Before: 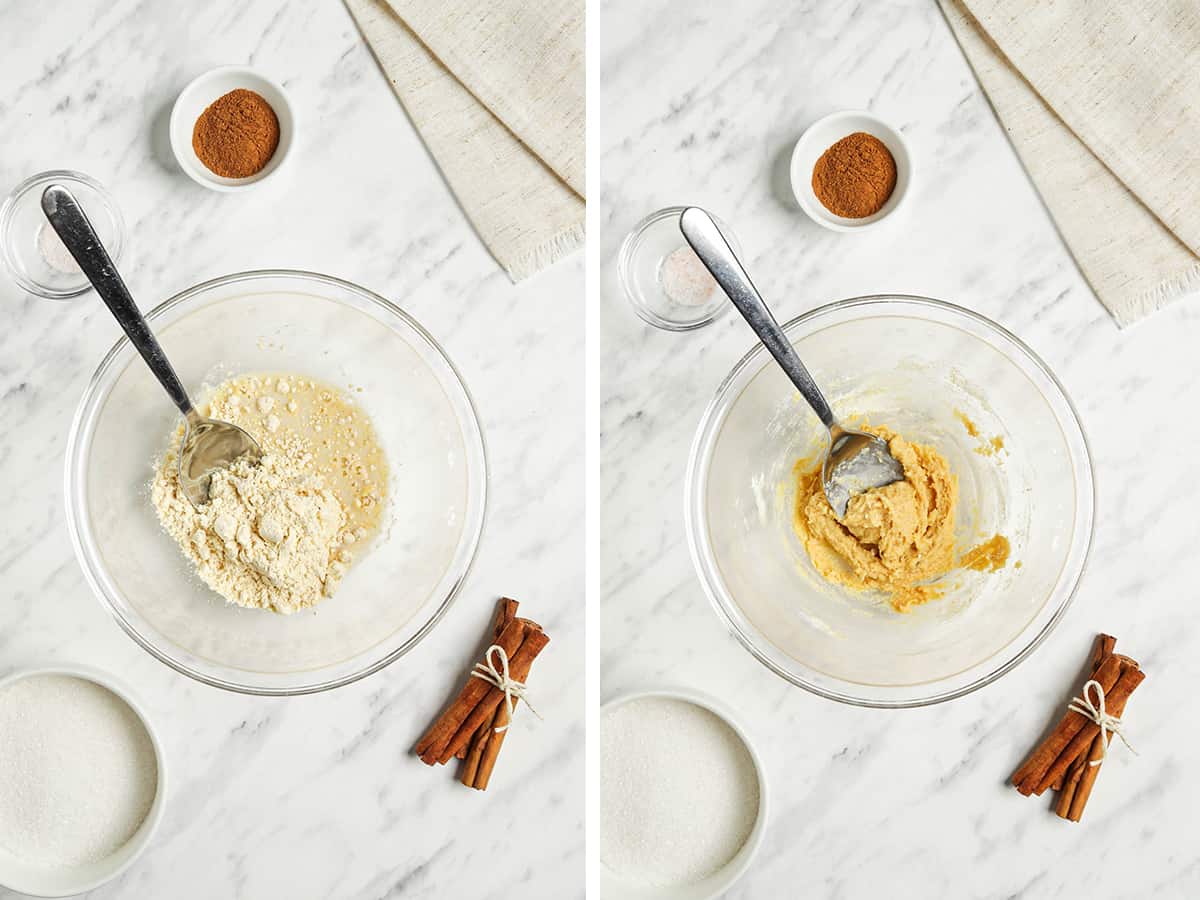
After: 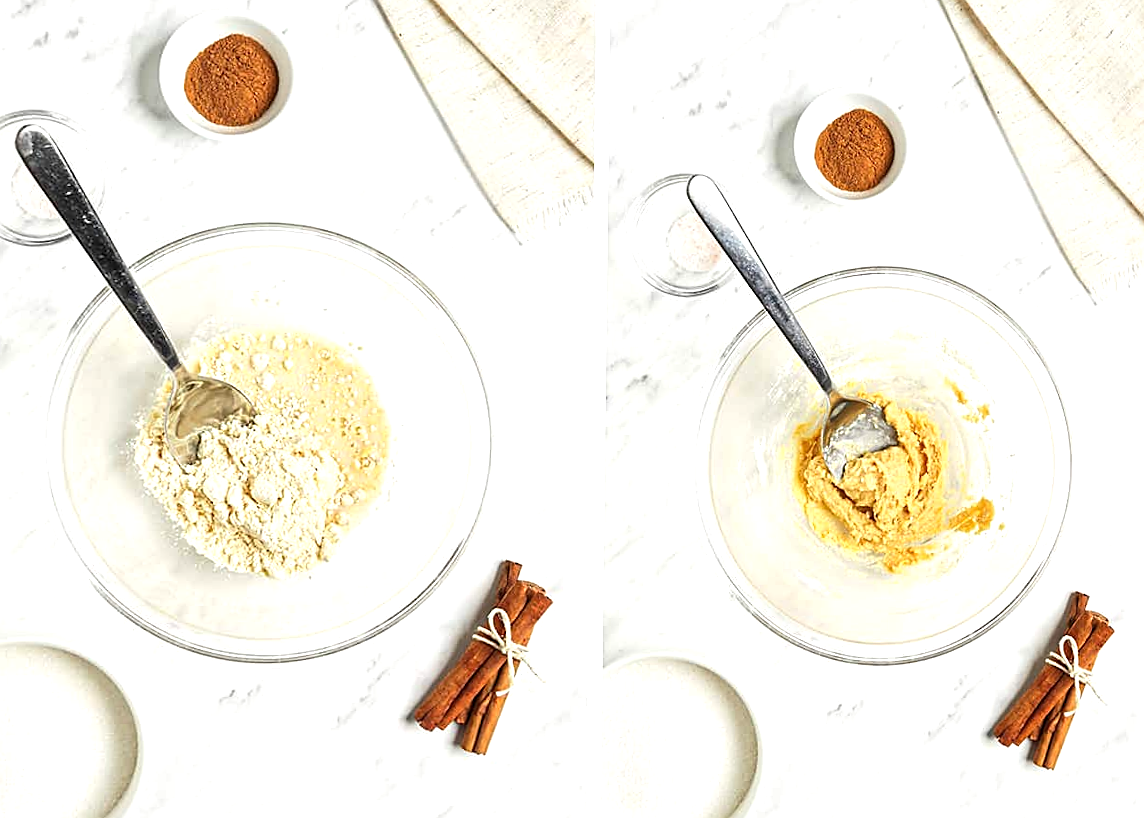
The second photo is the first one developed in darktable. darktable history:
rotate and perspective: rotation 0.679°, lens shift (horizontal) 0.136, crop left 0.009, crop right 0.991, crop top 0.078, crop bottom 0.95
exposure: exposure 0.515 EV, compensate highlight preservation false
crop and rotate: left 2.536%, right 1.107%, bottom 2.246%
sharpen: on, module defaults
